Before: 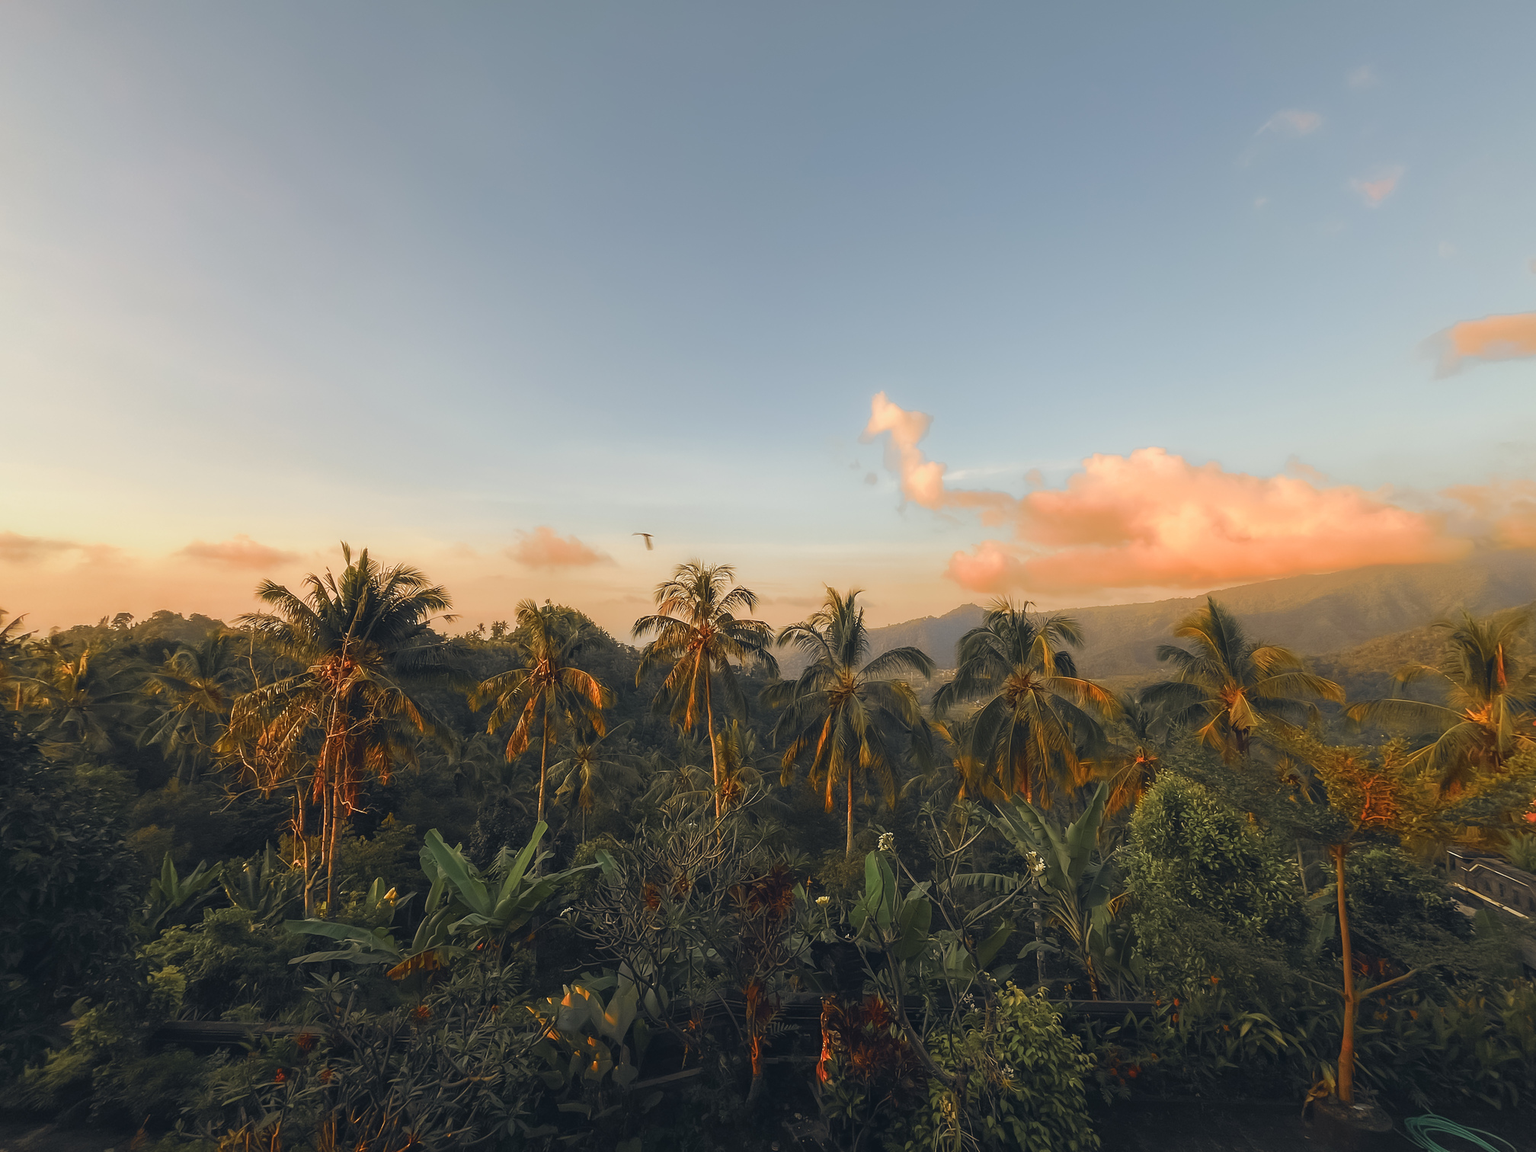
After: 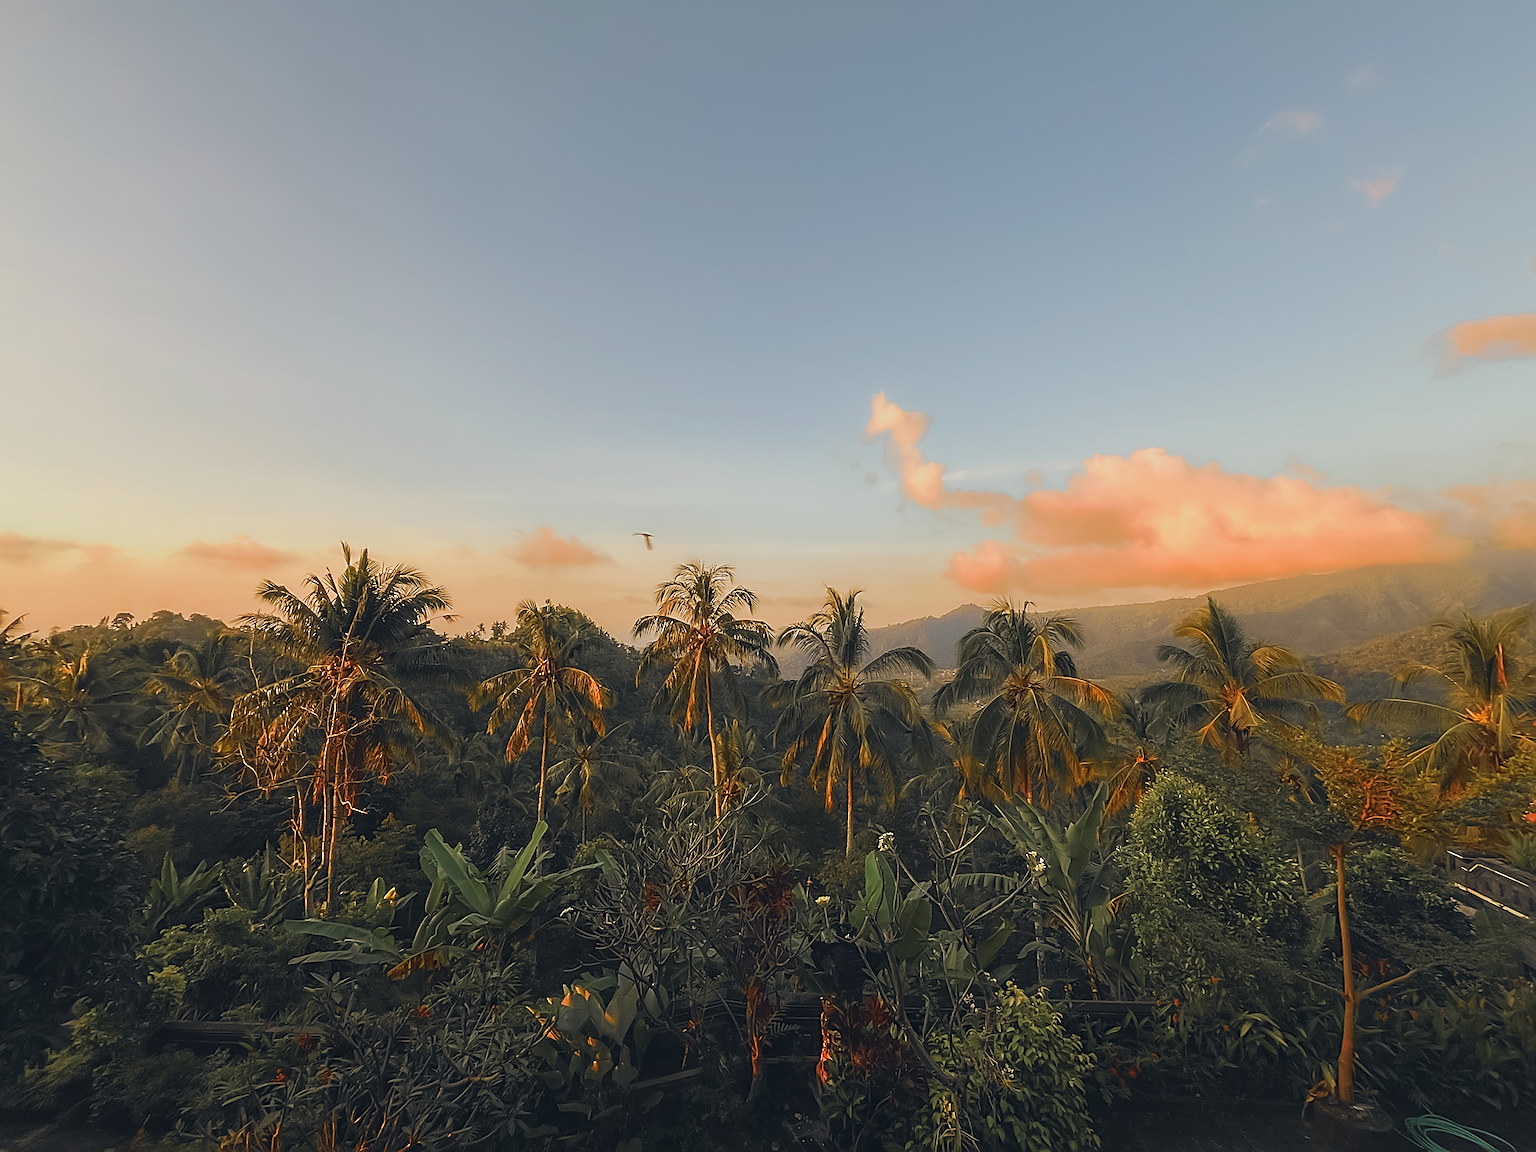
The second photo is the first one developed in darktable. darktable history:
tone equalizer: -8 EV -0.002 EV, -7 EV 0.005 EV, -6 EV -0.015 EV, -5 EV 0.016 EV, -4 EV -0.012 EV, -3 EV 0.036 EV, -2 EV -0.082 EV, -1 EV -0.29 EV, +0 EV -0.562 EV, edges refinement/feathering 500, mask exposure compensation -1.57 EV, preserve details no
sharpen: amount 0.74
